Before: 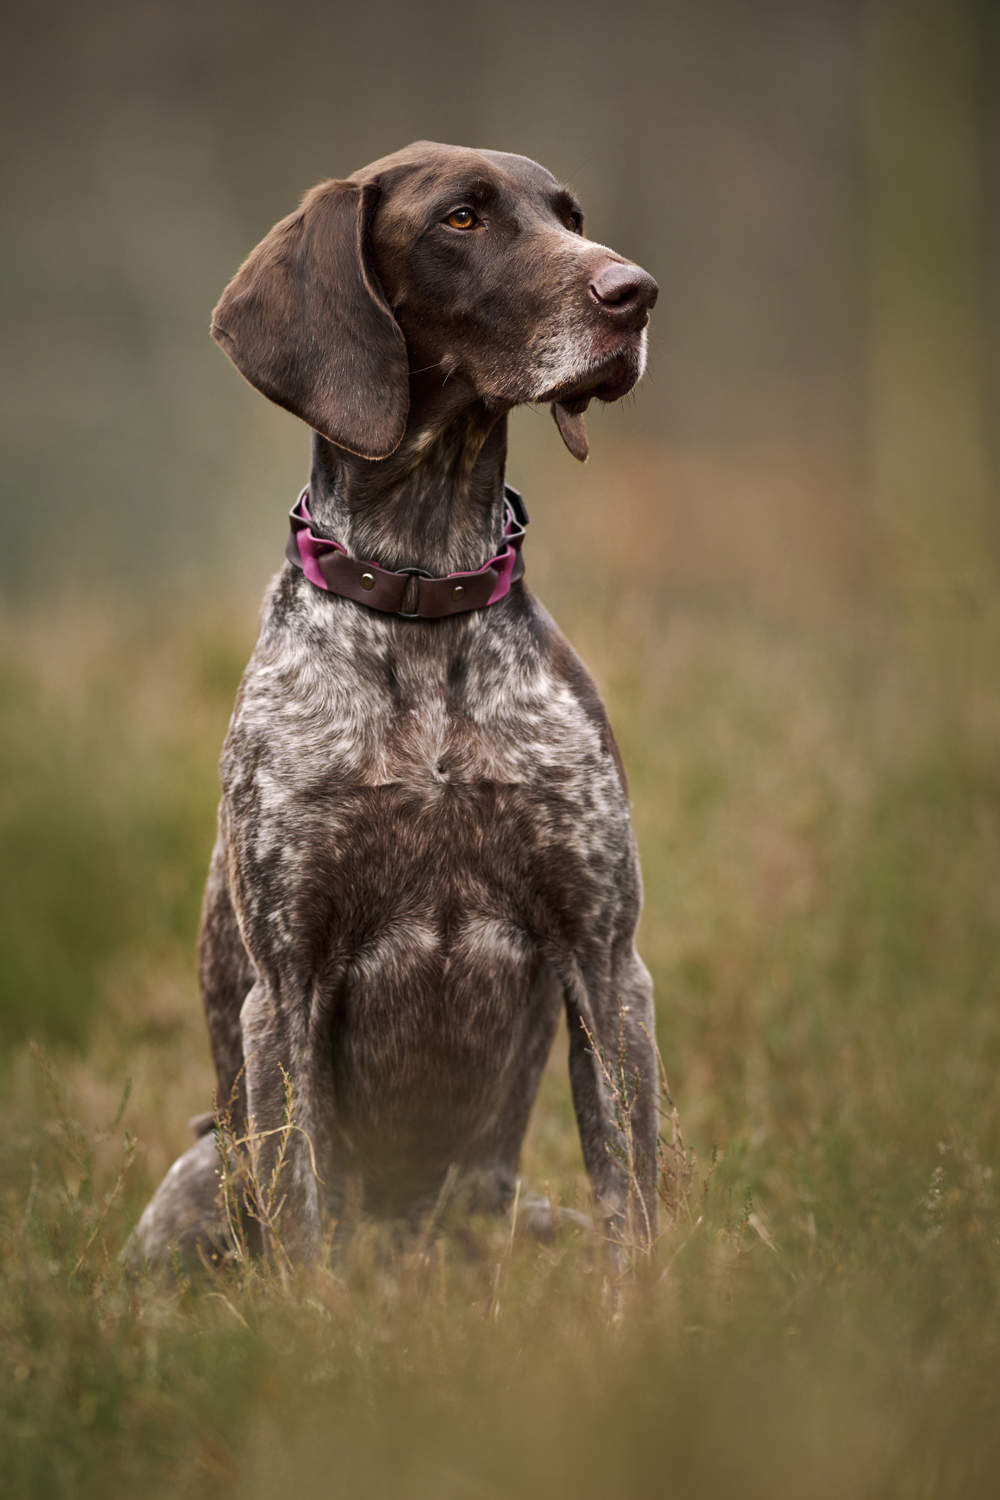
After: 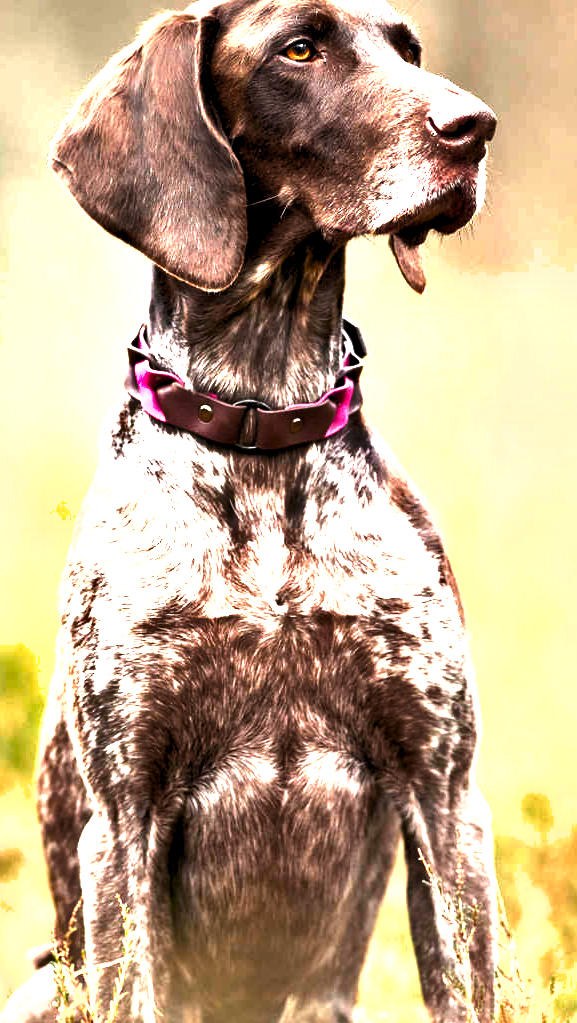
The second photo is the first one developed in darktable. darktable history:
shadows and highlights: shadows 49, highlights -41, soften with gaussian
crop: left 16.202%, top 11.208%, right 26.045%, bottom 20.557%
tone equalizer: -8 EV -0.417 EV, -7 EV -0.389 EV, -6 EV -0.333 EV, -5 EV -0.222 EV, -3 EV 0.222 EV, -2 EV 0.333 EV, -1 EV 0.389 EV, +0 EV 0.417 EV, edges refinement/feathering 500, mask exposure compensation -1.25 EV, preserve details no
base curve: curves: ch0 [(0, 0) (0.74, 0.67) (1, 1)]
levels: levels [0.055, 0.477, 0.9]
exposure: black level correction 0, exposure 1.55 EV, compensate exposure bias true, compensate highlight preservation false
